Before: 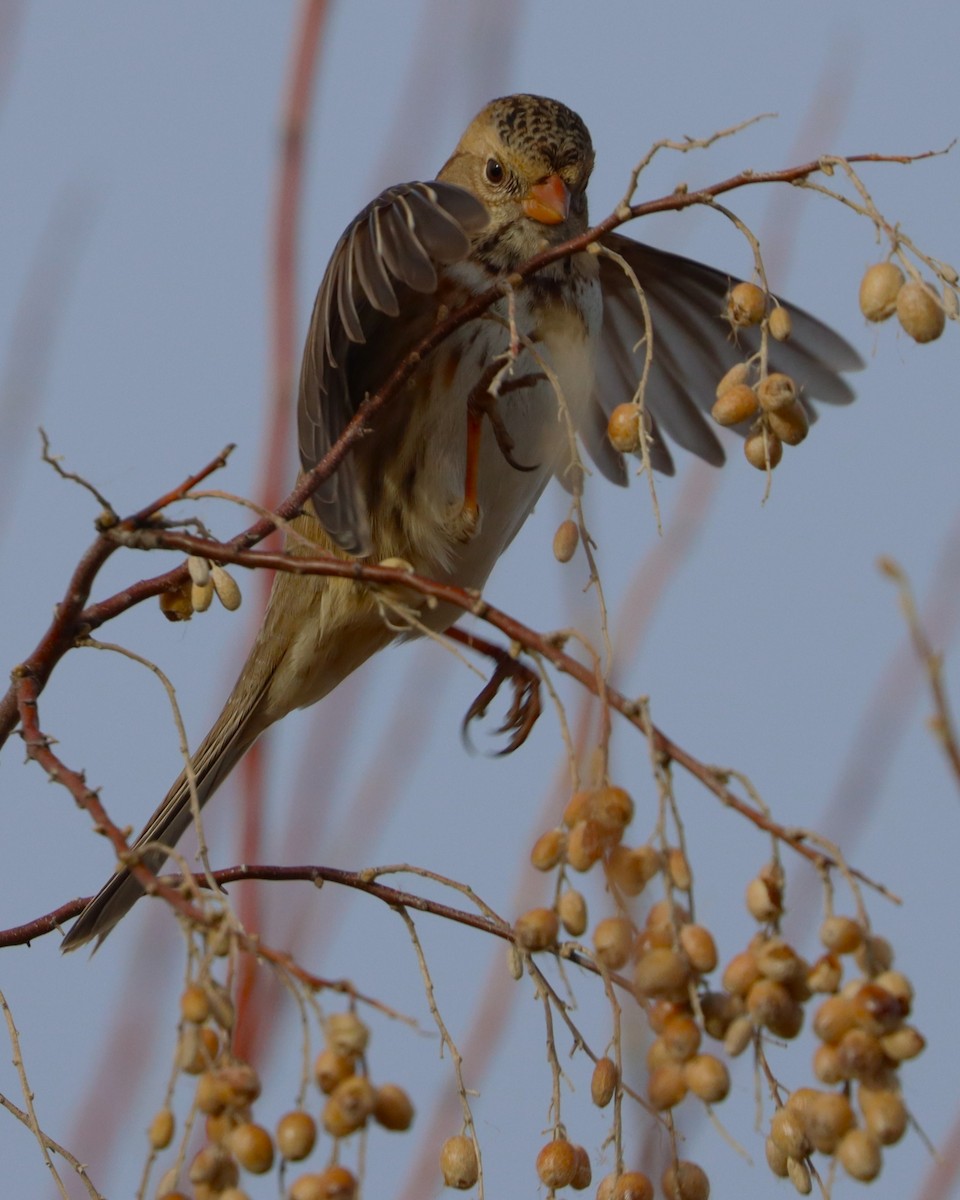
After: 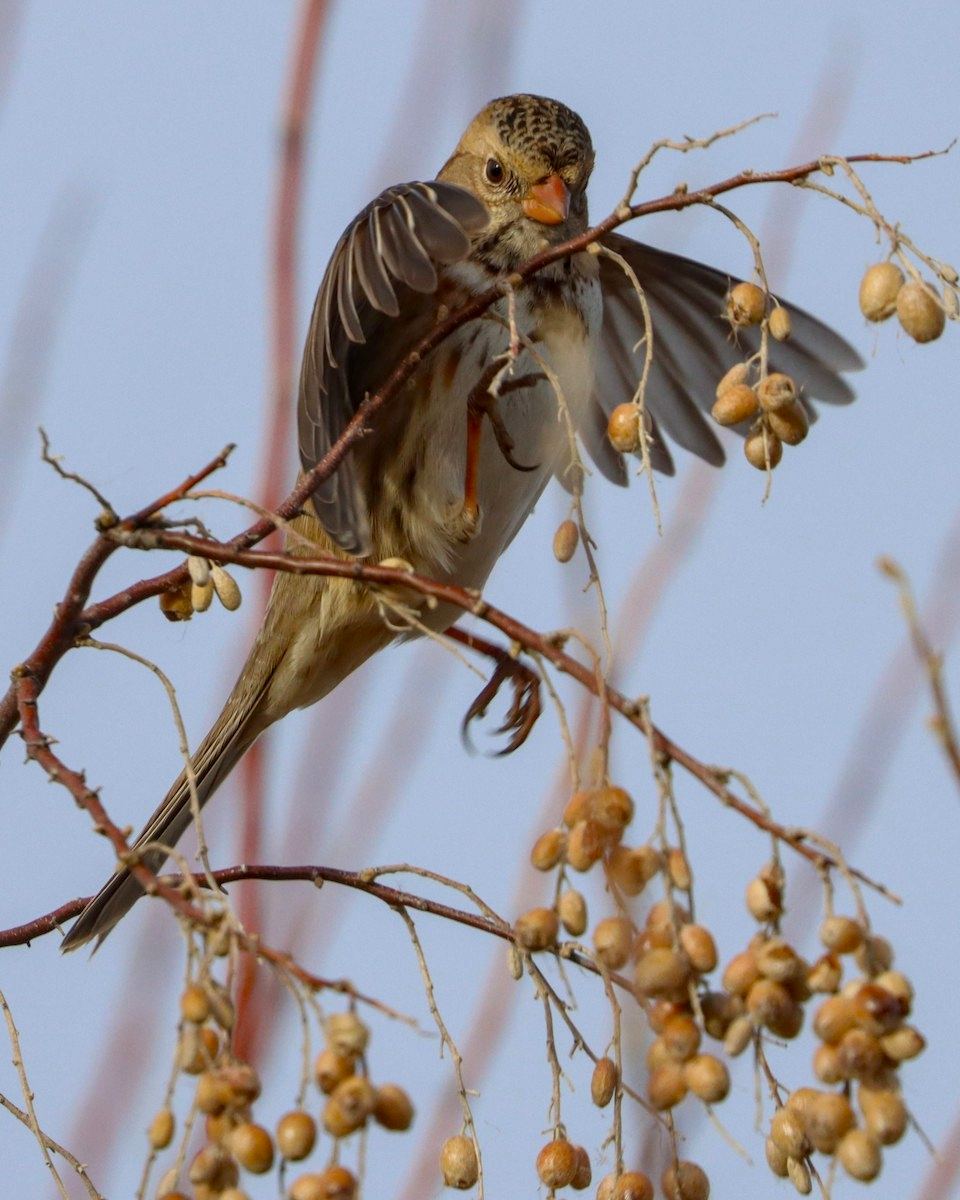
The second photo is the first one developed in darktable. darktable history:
local contrast: on, module defaults
exposure: exposure 0.665 EV, compensate exposure bias true, compensate highlight preservation false
